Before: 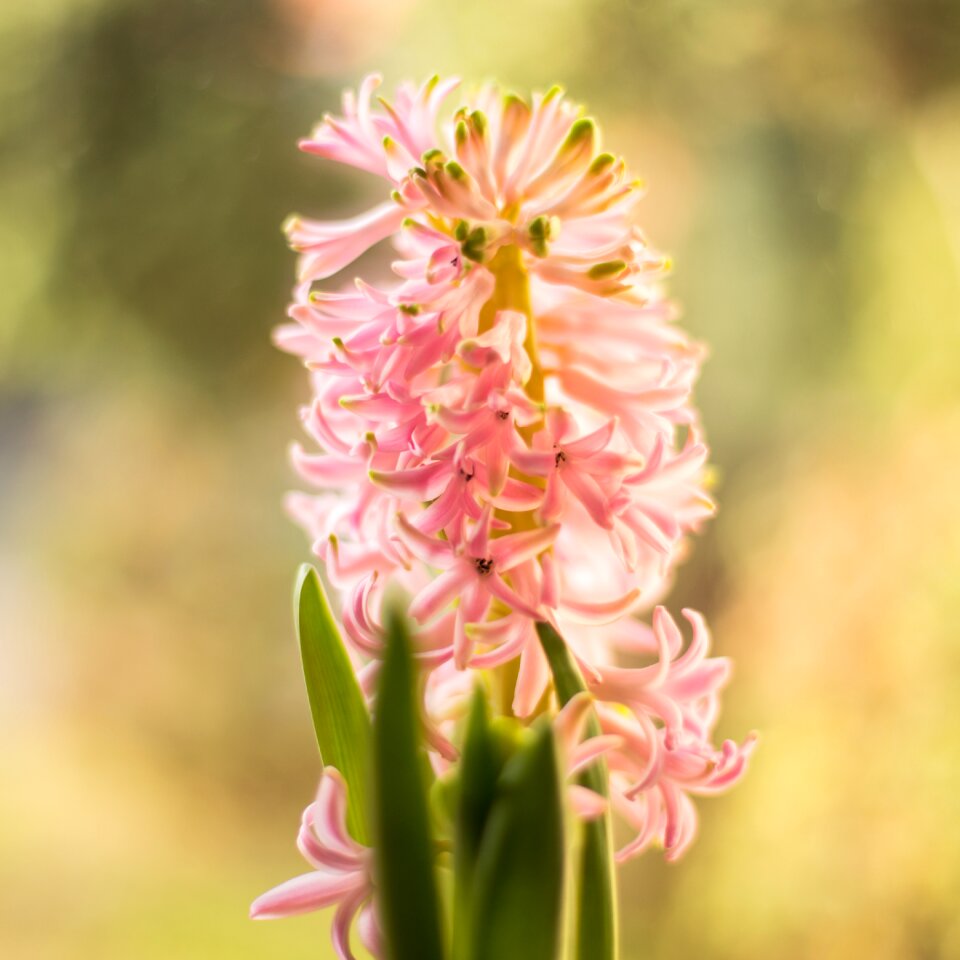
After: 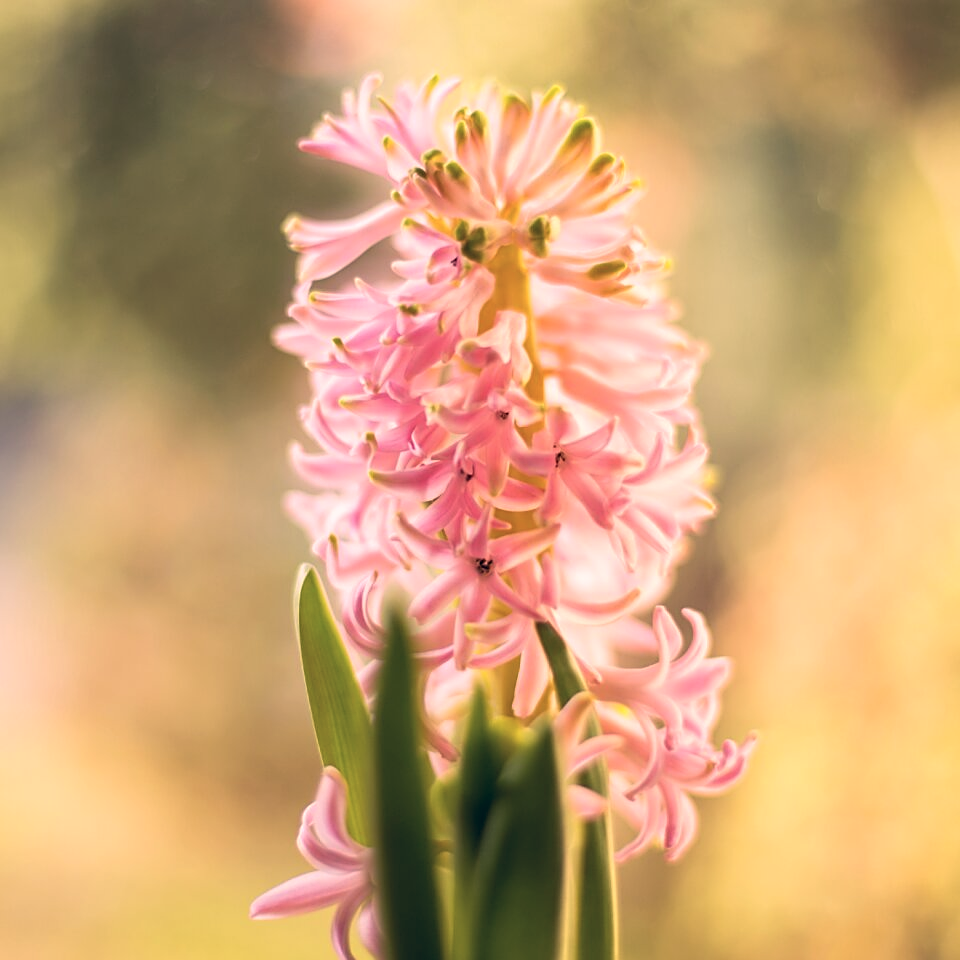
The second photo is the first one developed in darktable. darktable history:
color correction: highlights a* 14.16, highlights b* 6.1, shadows a* -5.2, shadows b* -15.87, saturation 0.862
sharpen: on, module defaults
